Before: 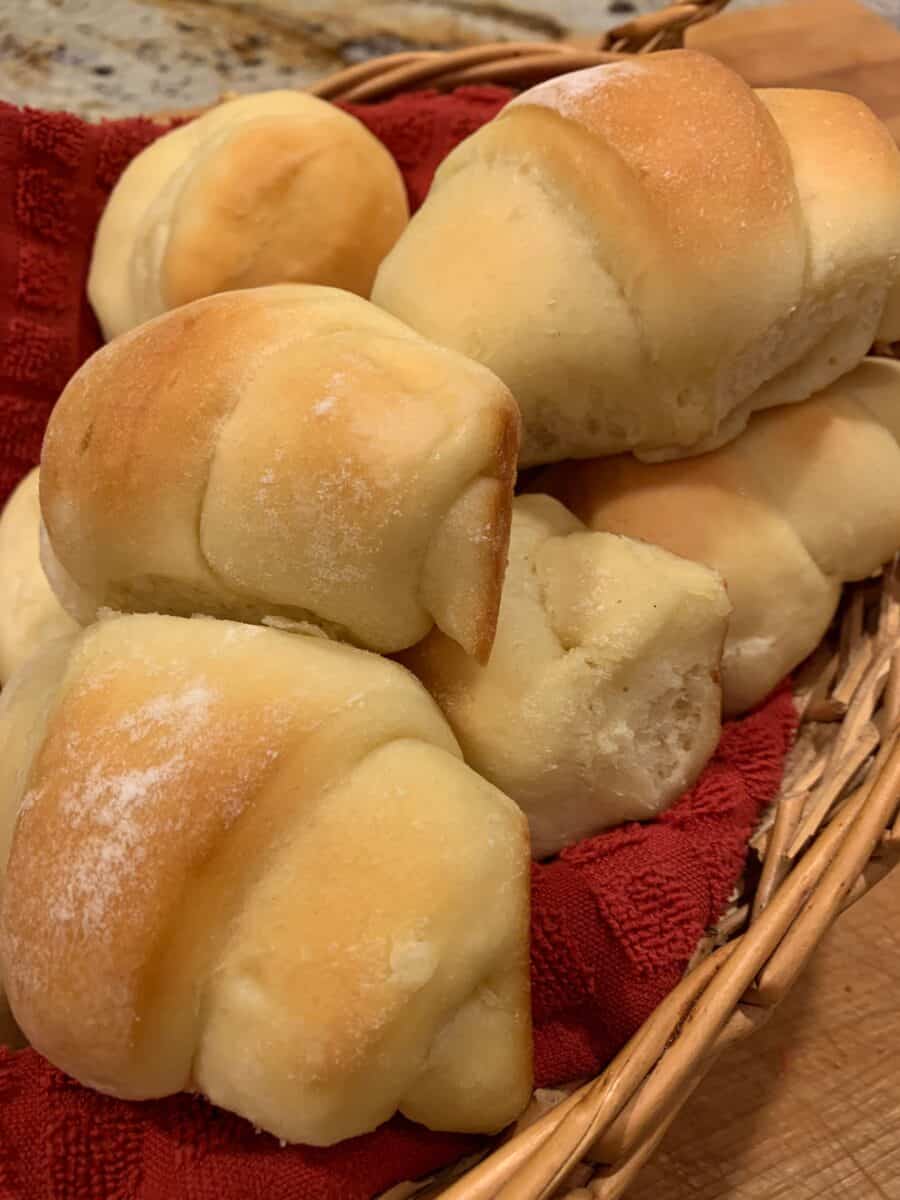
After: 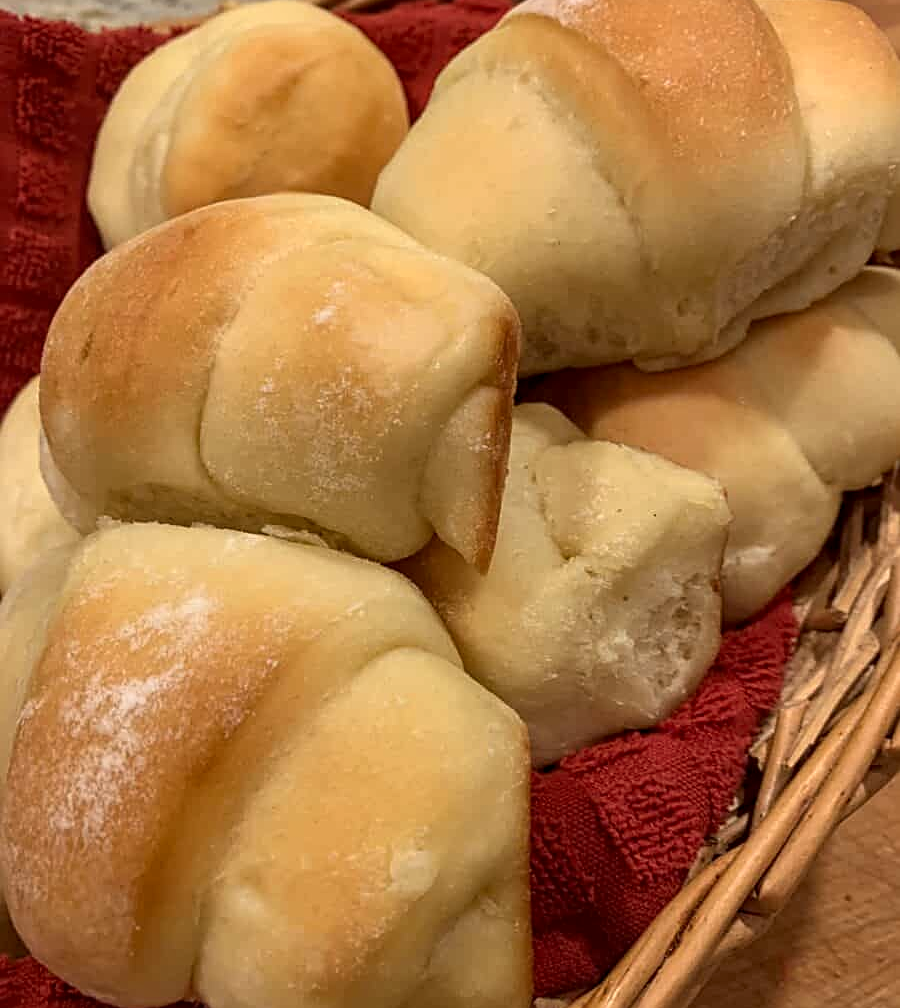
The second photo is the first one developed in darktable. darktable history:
local contrast: on, module defaults
crop: top 7.625%, bottom 8.027%
sharpen: on, module defaults
